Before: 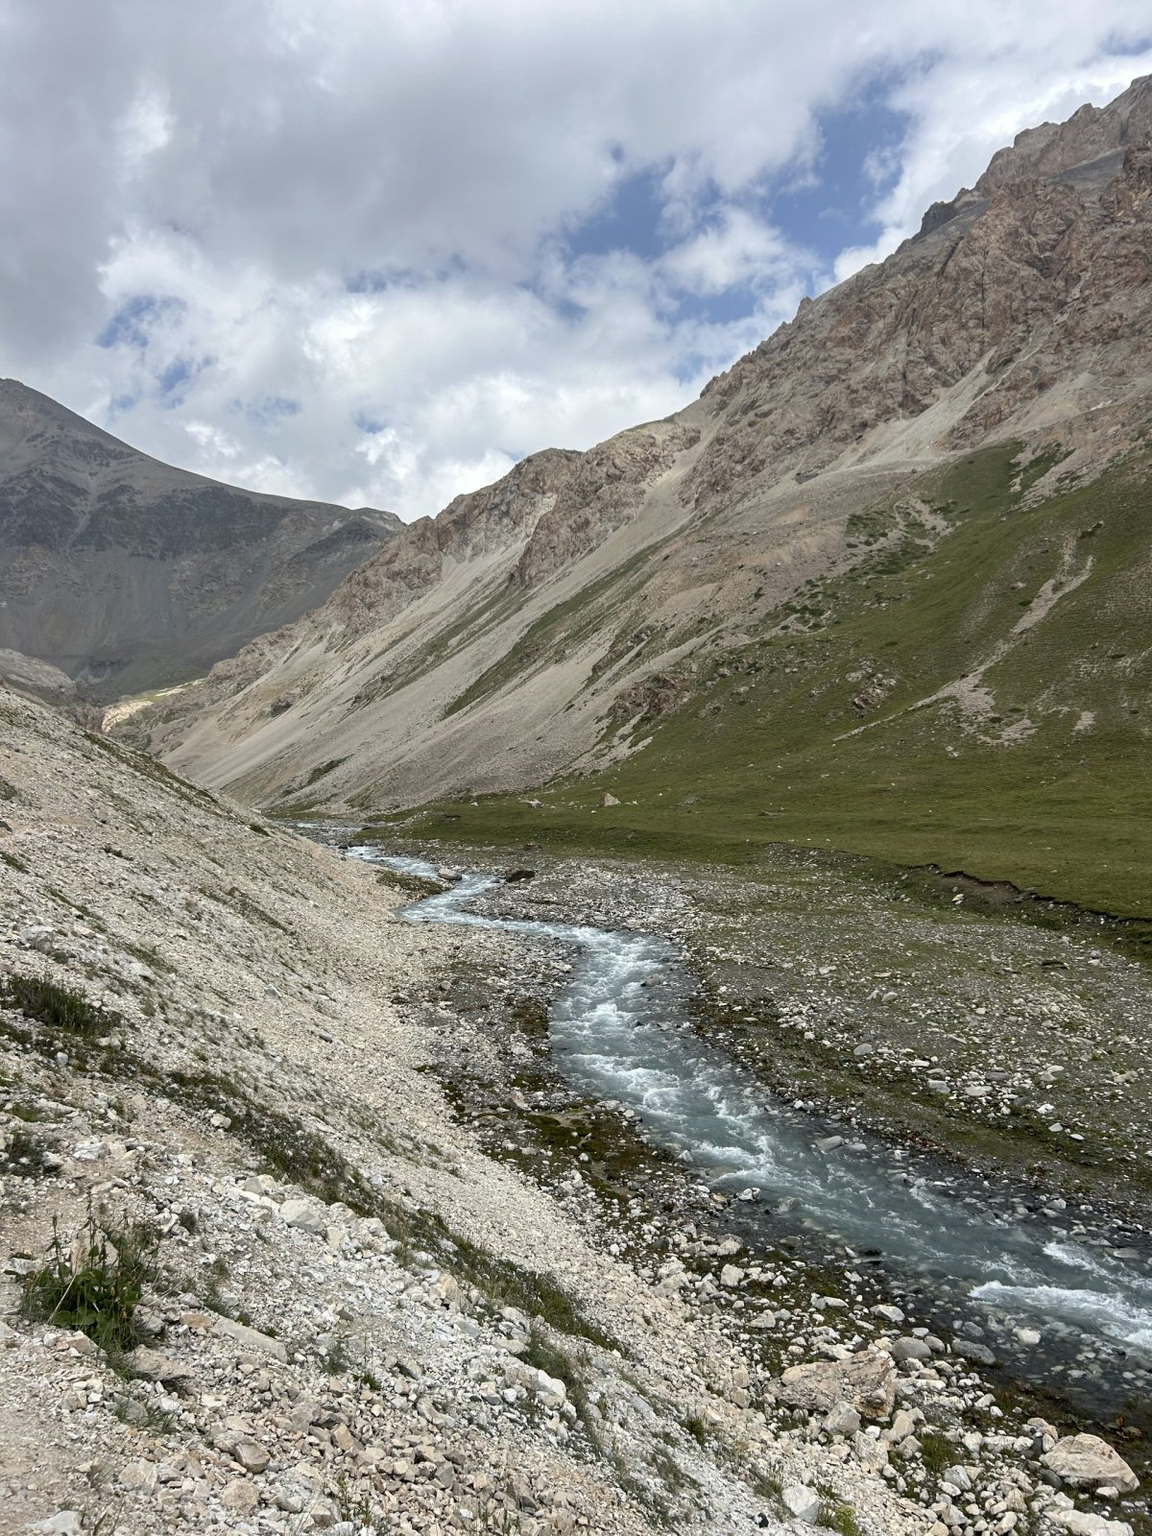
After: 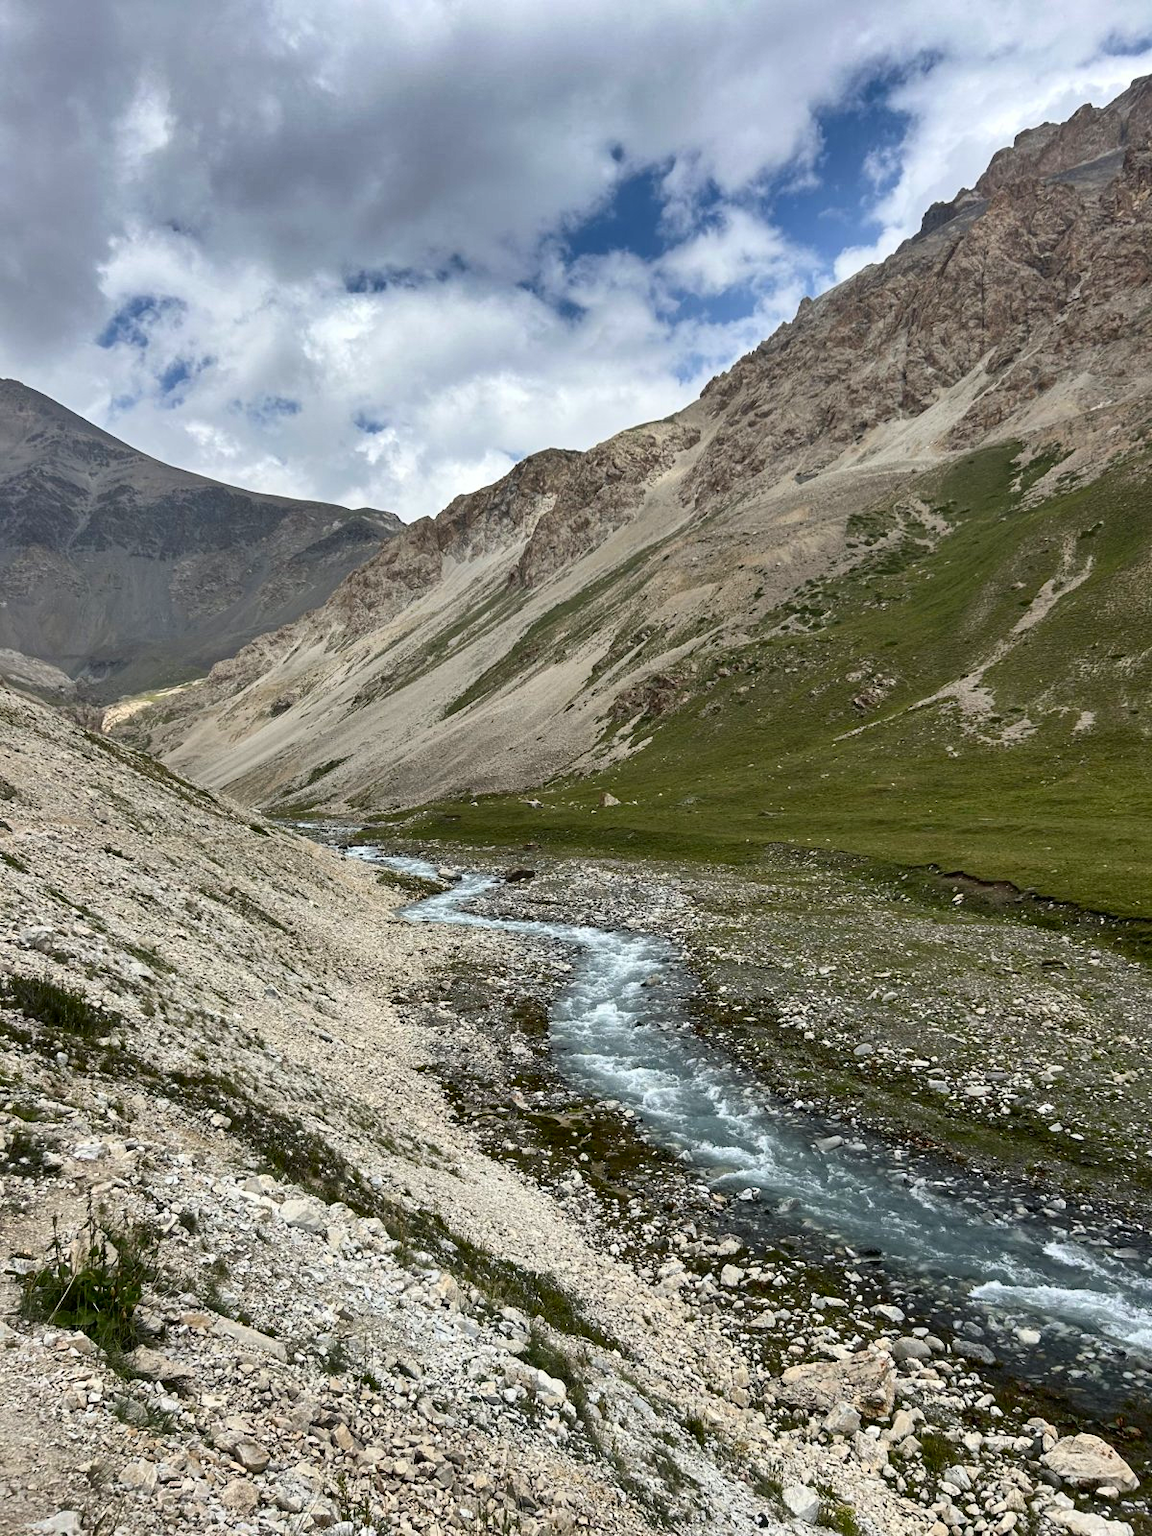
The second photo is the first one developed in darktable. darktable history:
contrast brightness saturation: contrast 0.176, saturation 0.298
shadows and highlights: radius 102.03, shadows 50.69, highlights -65.74, soften with gaussian
